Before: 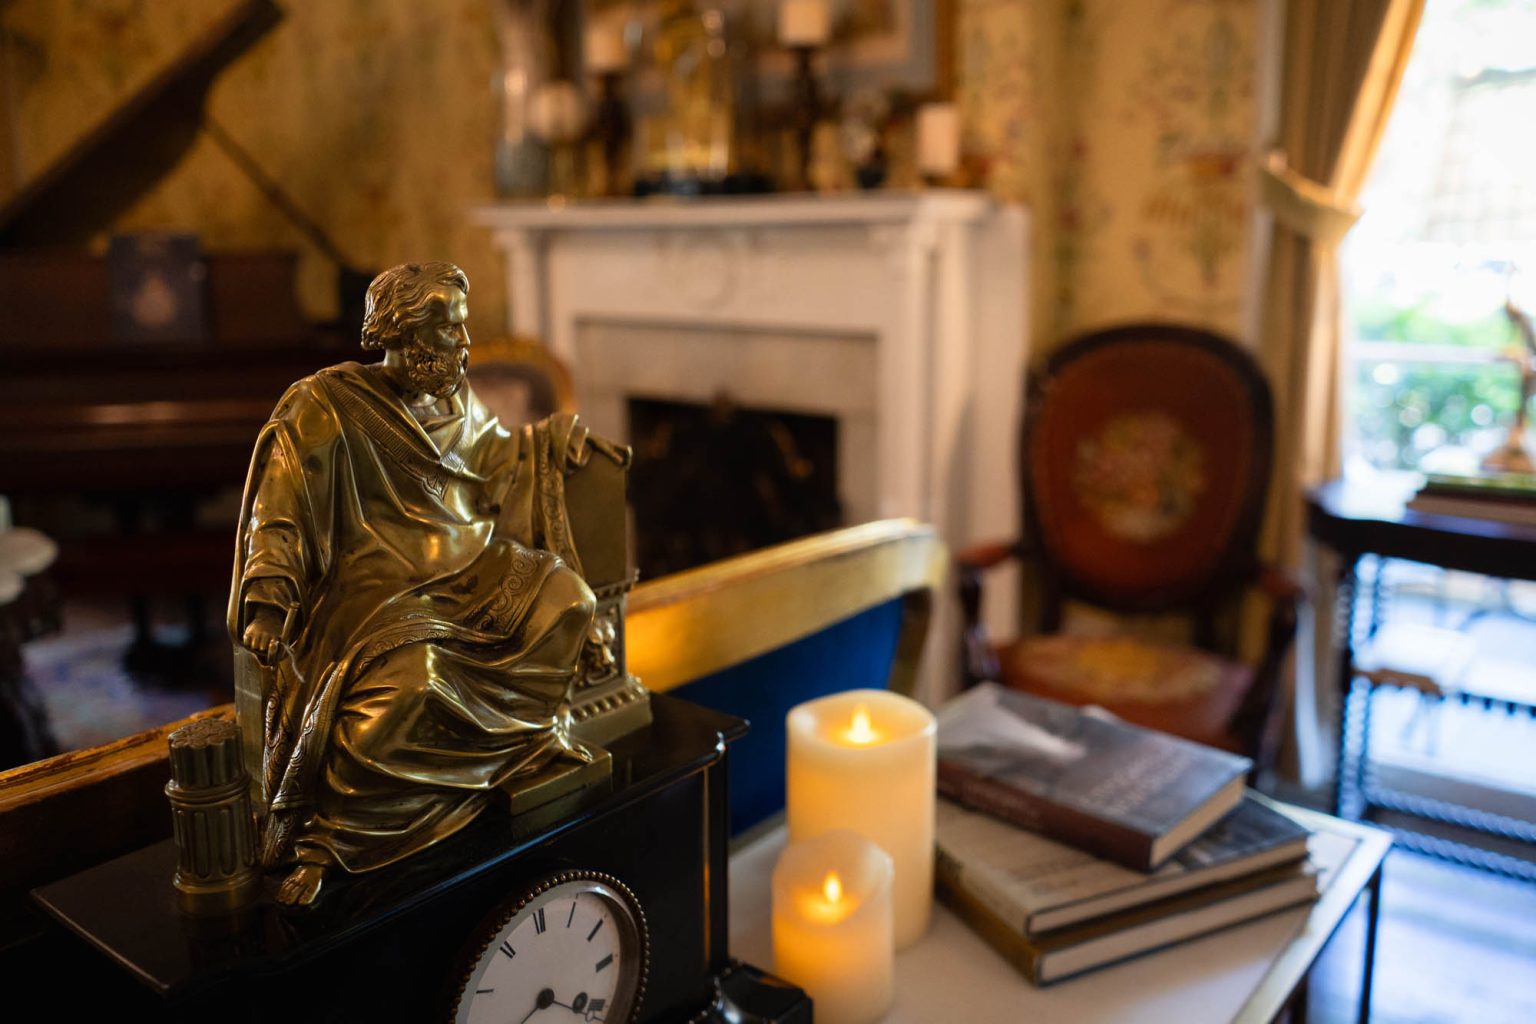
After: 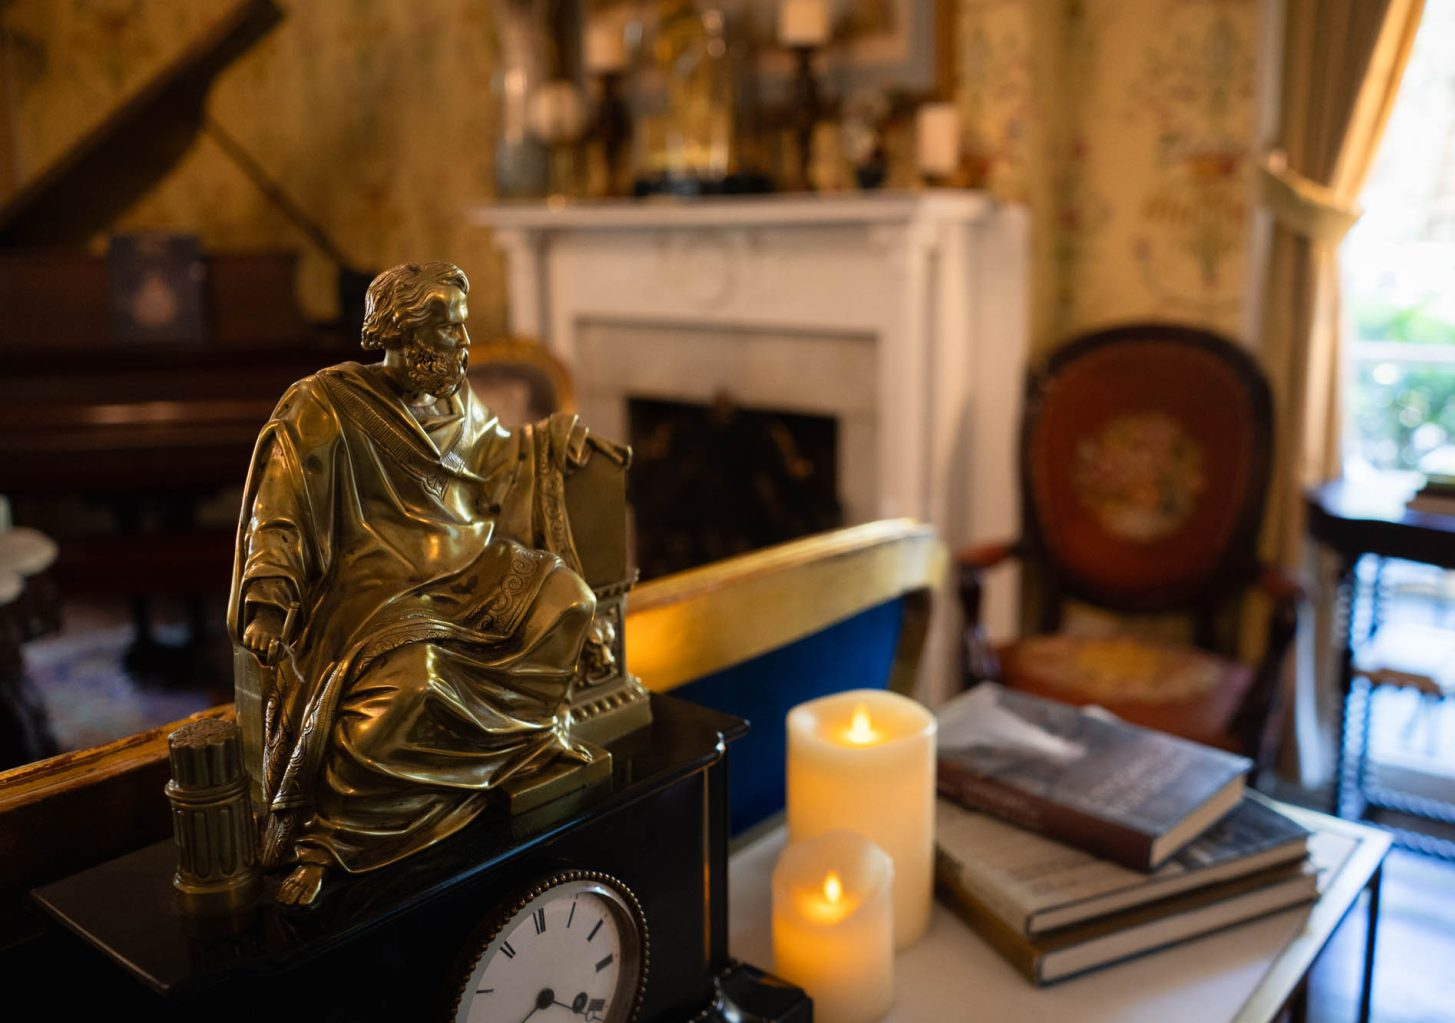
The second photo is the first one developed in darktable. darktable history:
crop and rotate: left 0%, right 5.233%
